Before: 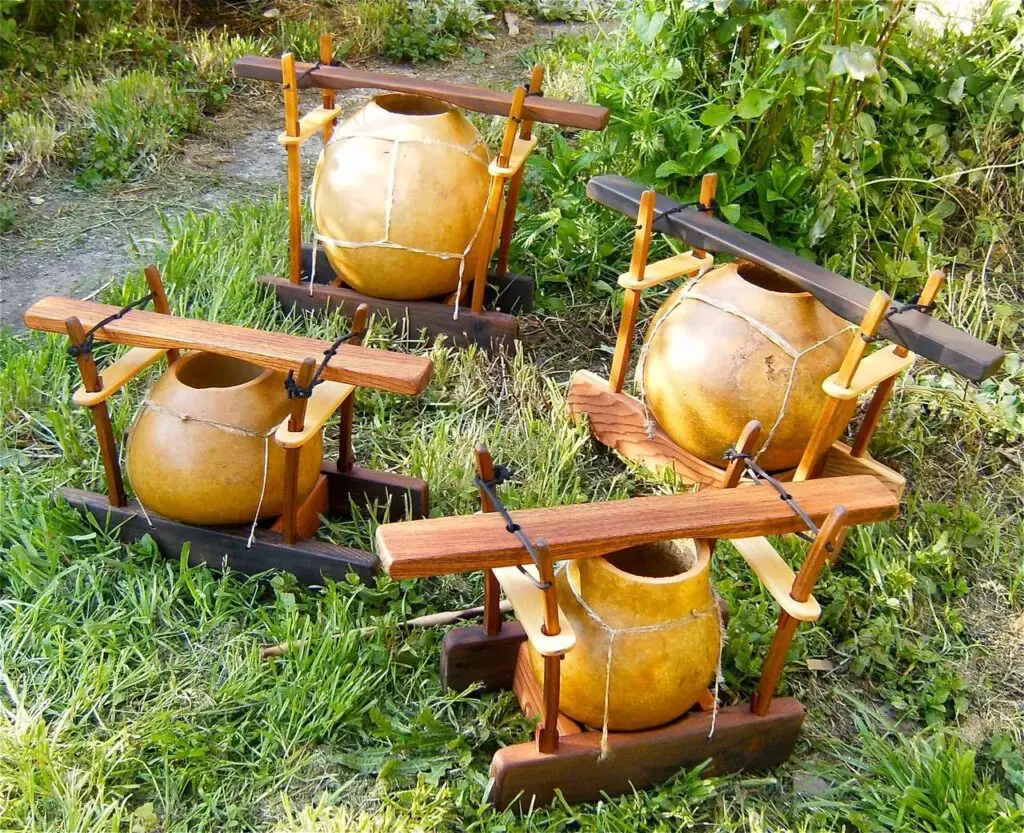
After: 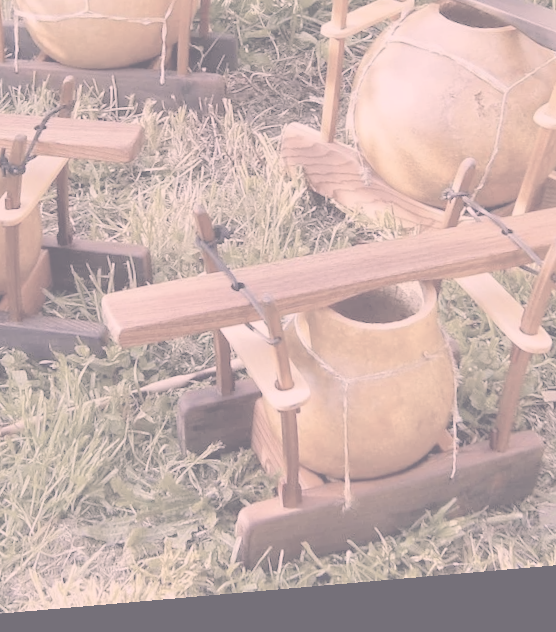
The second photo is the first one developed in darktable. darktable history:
contrast brightness saturation: contrast -0.32, brightness 0.75, saturation -0.78
crop and rotate: left 29.237%, top 31.152%, right 19.807%
color correction: highlights a* 14.46, highlights b* 5.85, shadows a* -5.53, shadows b* -15.24, saturation 0.85
rotate and perspective: rotation -4.98°, automatic cropping off
